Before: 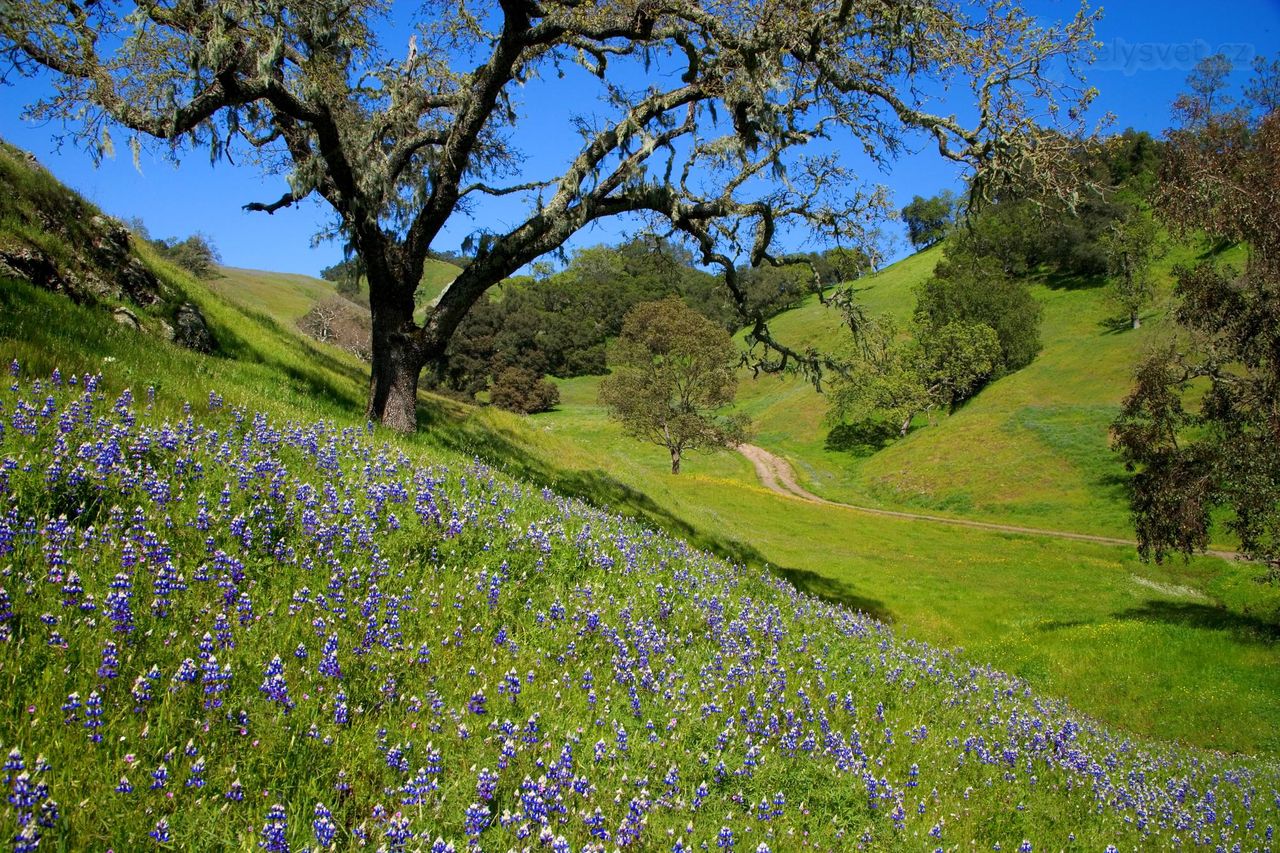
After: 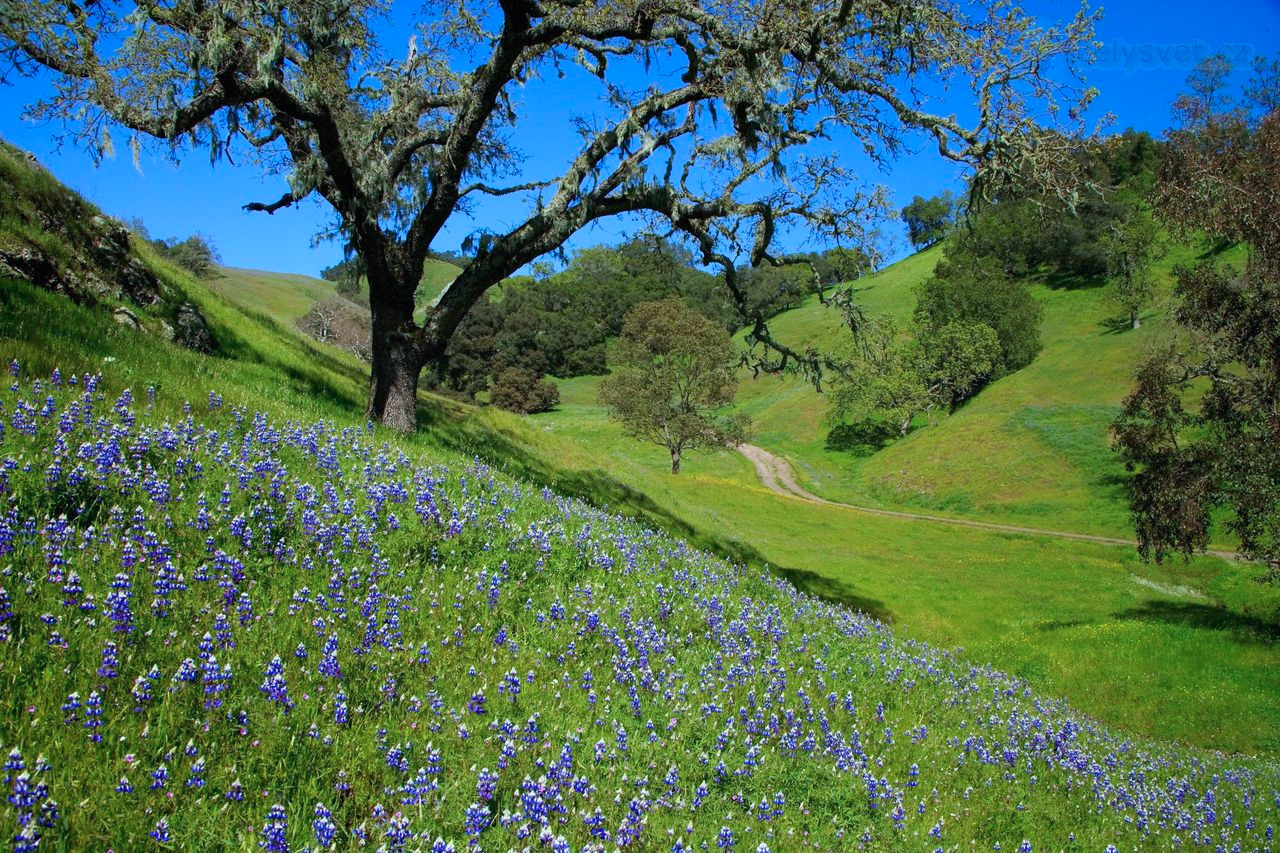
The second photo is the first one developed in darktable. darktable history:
color calibration: illuminant F (fluorescent), F source F9 (Cool White Deluxe 4150 K) – high CRI, x 0.374, y 0.373, temperature 4158.34 K
local contrast: mode bilateral grid, contrast 100, coarseness 100, detail 91%, midtone range 0.2
